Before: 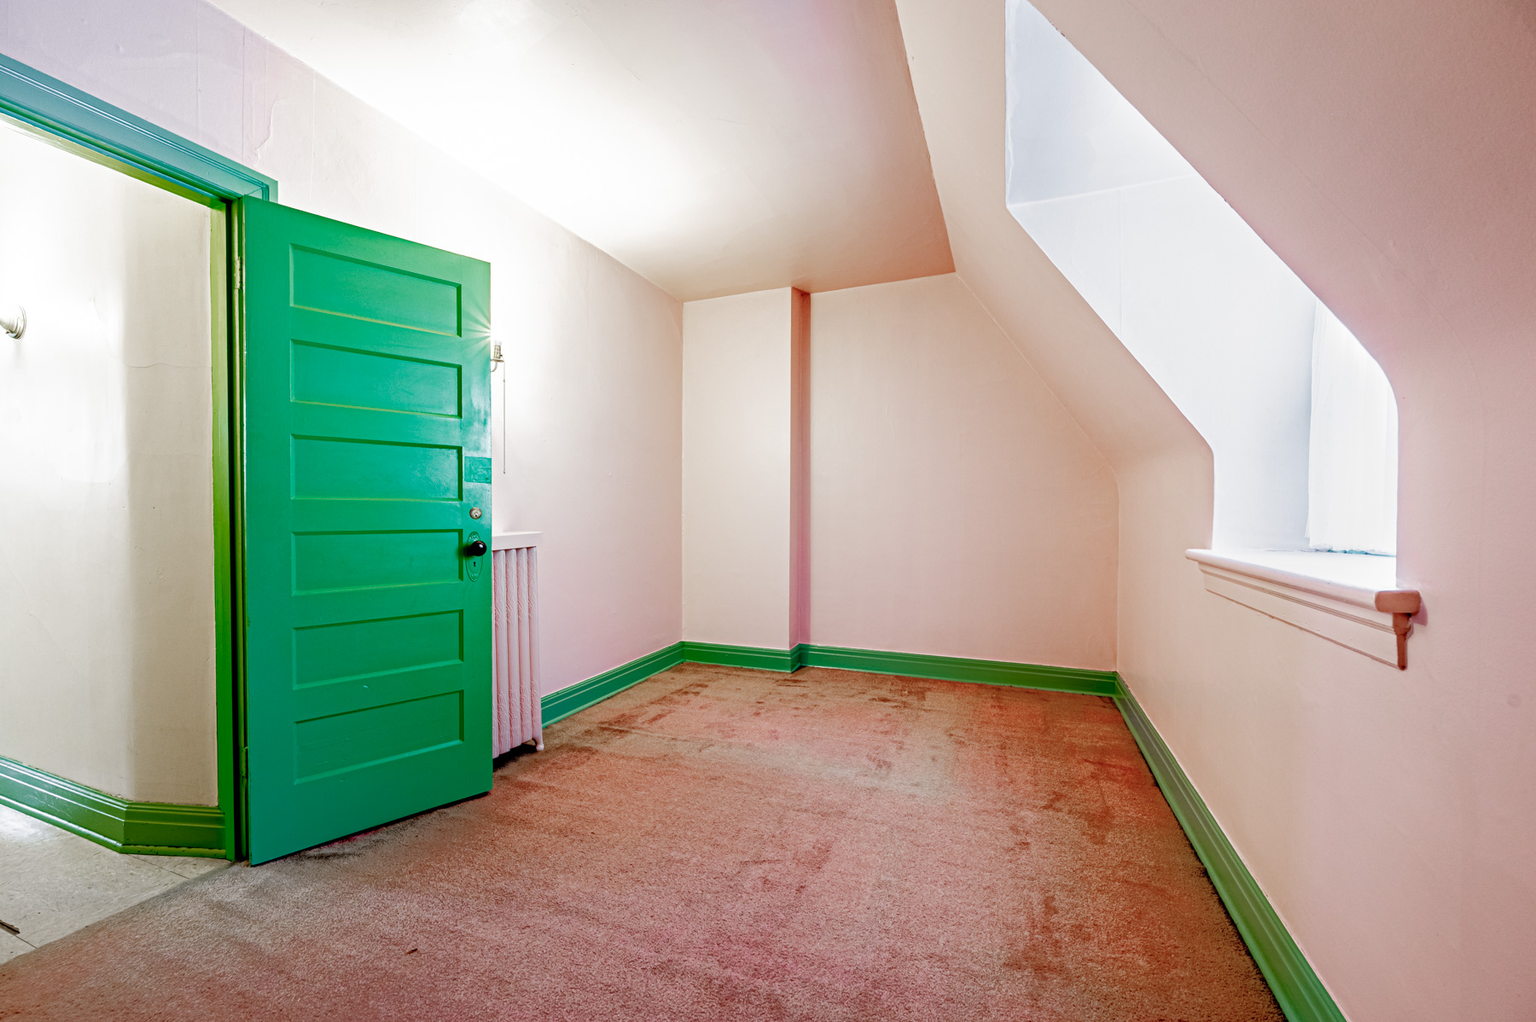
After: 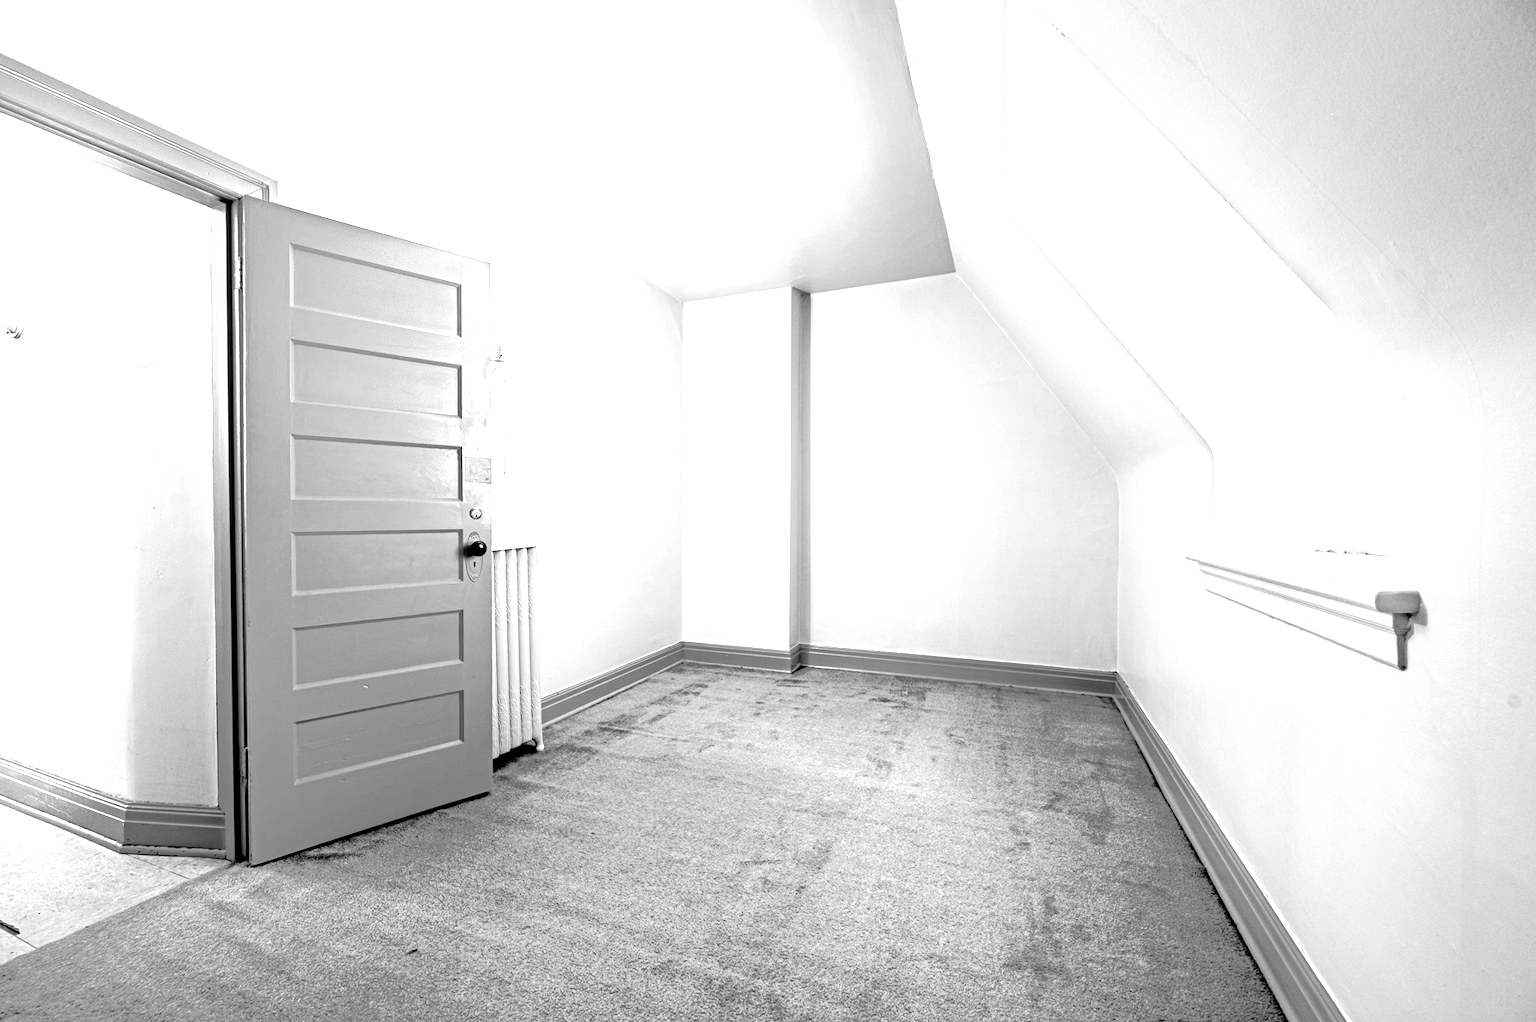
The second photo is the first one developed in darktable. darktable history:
haze removal: strength 0.128, distance 0.249, compatibility mode true, adaptive false
local contrast: highlights 107%, shadows 101%, detail 120%, midtone range 0.2
color zones: curves: ch1 [(0, -0.394) (0.143, -0.394) (0.286, -0.394) (0.429, -0.392) (0.571, -0.391) (0.714, -0.391) (0.857, -0.391) (1, -0.394)]
exposure: exposure 1.136 EV, compensate highlight preservation false
